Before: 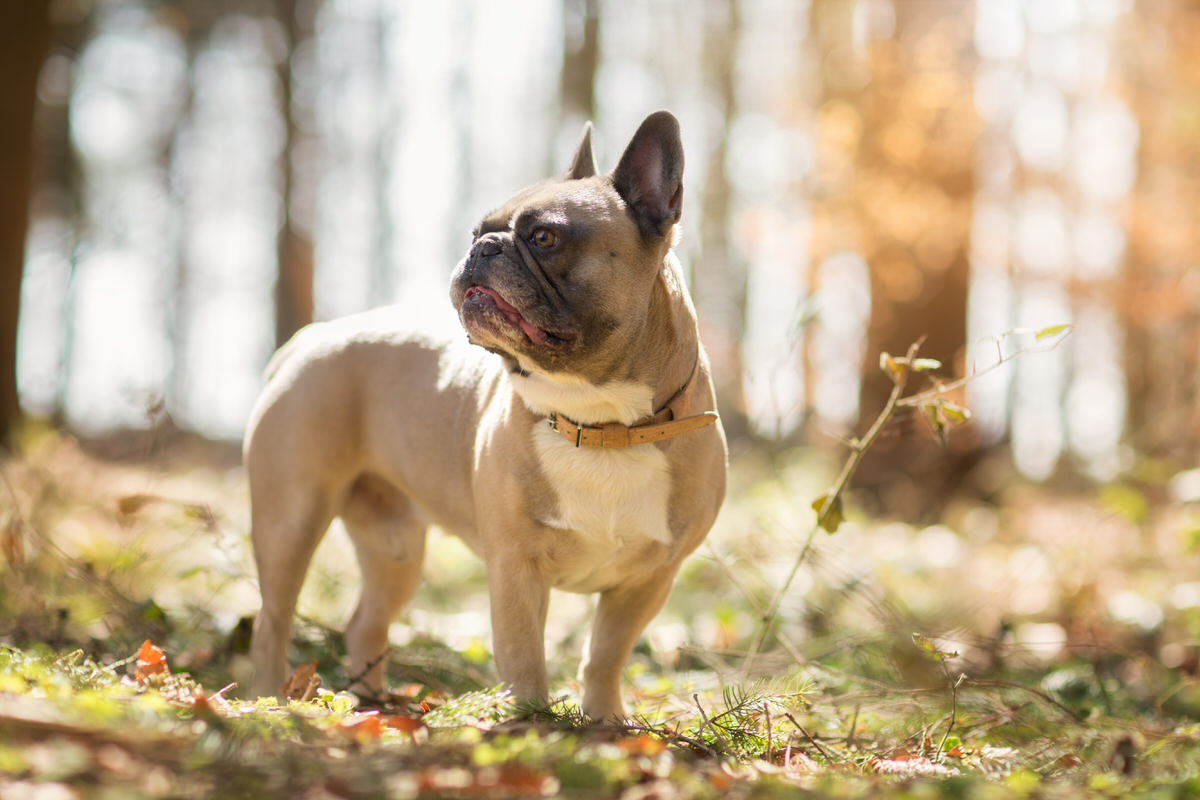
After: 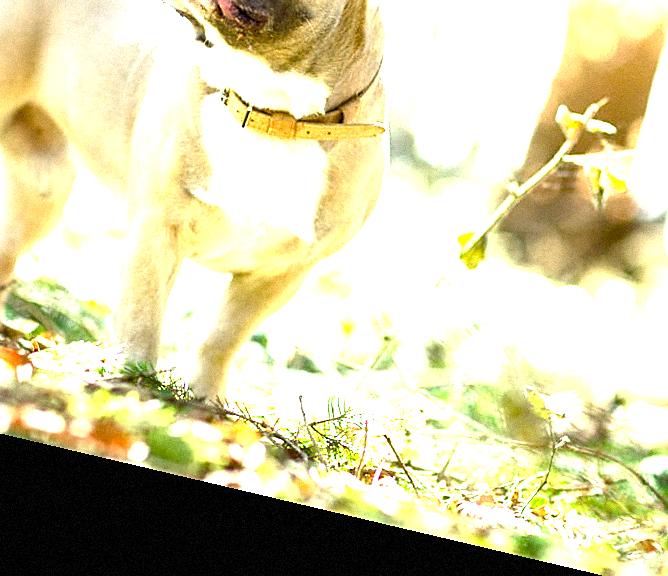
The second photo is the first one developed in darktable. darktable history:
crop: left 29.672%, top 41.786%, right 20.851%, bottom 3.487%
color balance rgb: shadows lift › luminance -7.7%, shadows lift › chroma 2.13%, shadows lift › hue 200.79°, power › luminance -7.77%, power › chroma 2.27%, power › hue 220.69°, highlights gain › luminance 15.15%, highlights gain › chroma 4%, highlights gain › hue 209.35°, global offset › luminance -0.21%, global offset › chroma 0.27%, perceptual saturation grading › global saturation 24.42%, perceptual saturation grading › highlights -24.42%, perceptual saturation grading › mid-tones 24.42%, perceptual saturation grading › shadows 40%, perceptual brilliance grading › global brilliance -5%, perceptual brilliance grading › highlights 24.42%, perceptual brilliance grading › mid-tones 7%, perceptual brilliance grading › shadows -5%
sharpen: on, module defaults
rotate and perspective: rotation 13.27°, automatic cropping off
exposure: black level correction 0, exposure 1.2 EV, compensate highlight preservation false
tone equalizer: on, module defaults
grain: mid-tones bias 0%
